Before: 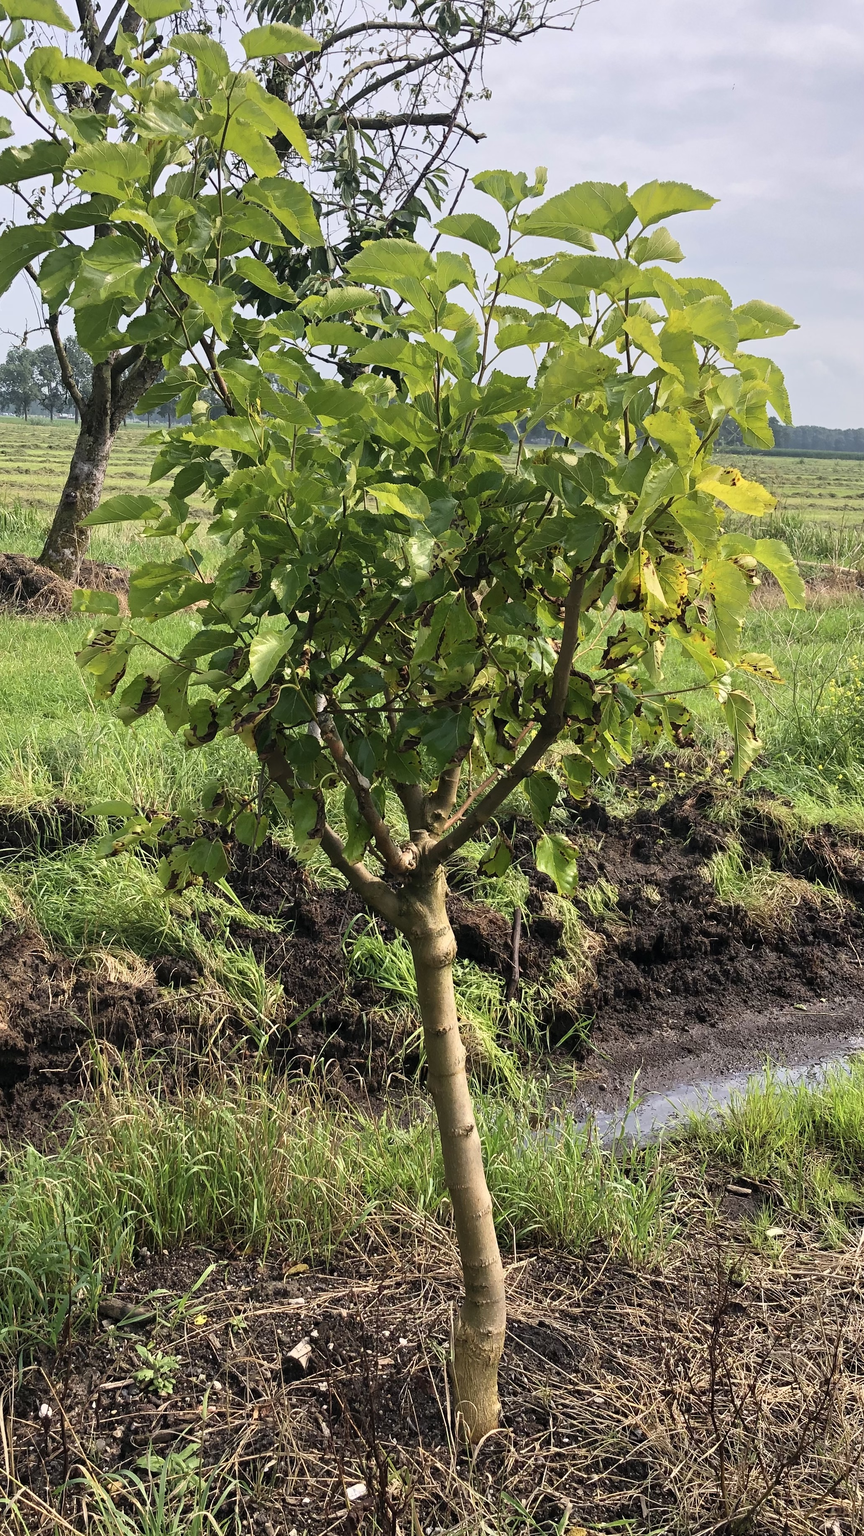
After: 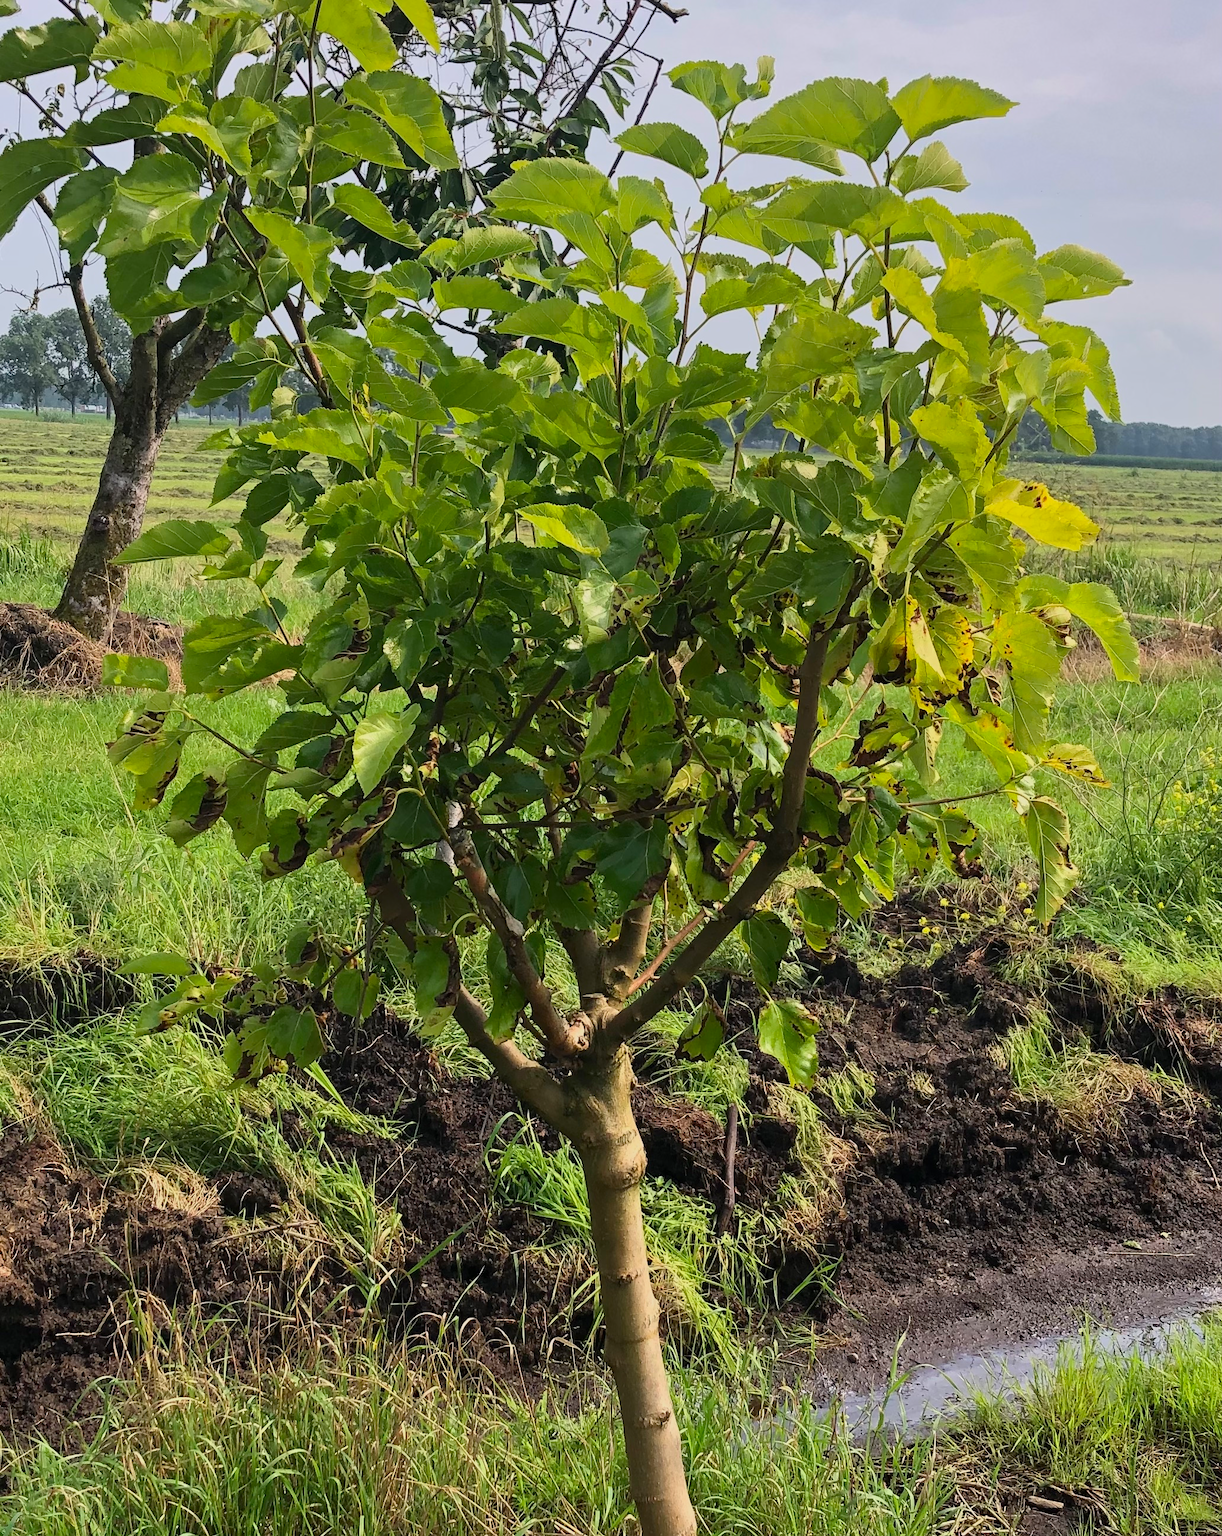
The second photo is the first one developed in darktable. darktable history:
crop and rotate: top 8.293%, bottom 20.996%
contrast brightness saturation: contrast 0.1, brightness 0.03, saturation 0.09
shadows and highlights: radius 121.13, shadows 21.4, white point adjustment -9.72, highlights -14.39, soften with gaussian
